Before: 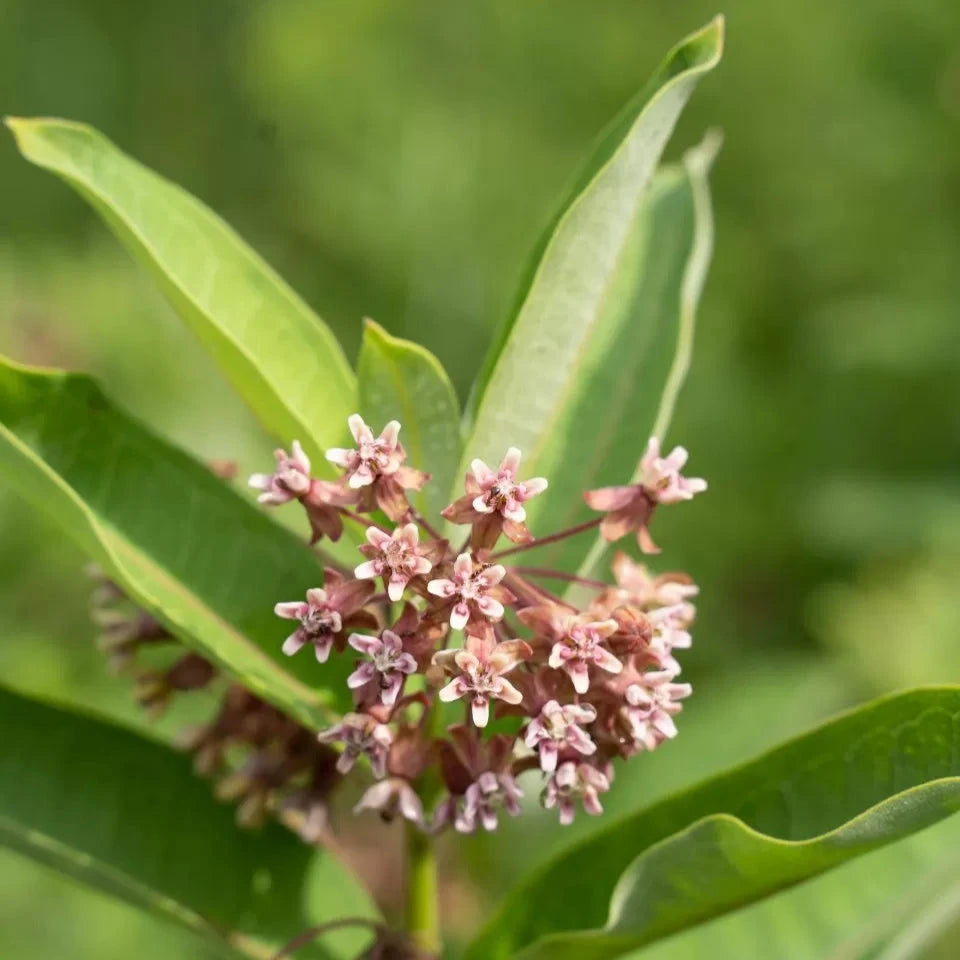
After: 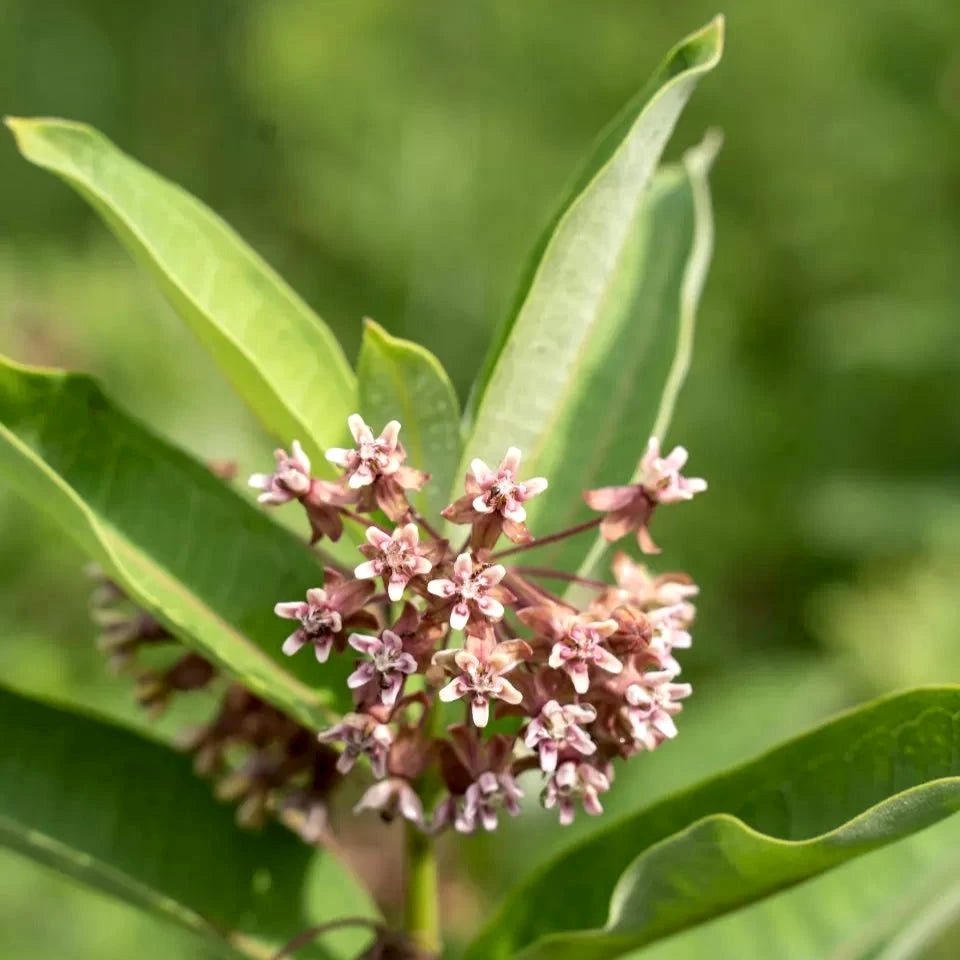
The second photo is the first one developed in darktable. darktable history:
local contrast: highlights 27%, shadows 73%, midtone range 0.745
